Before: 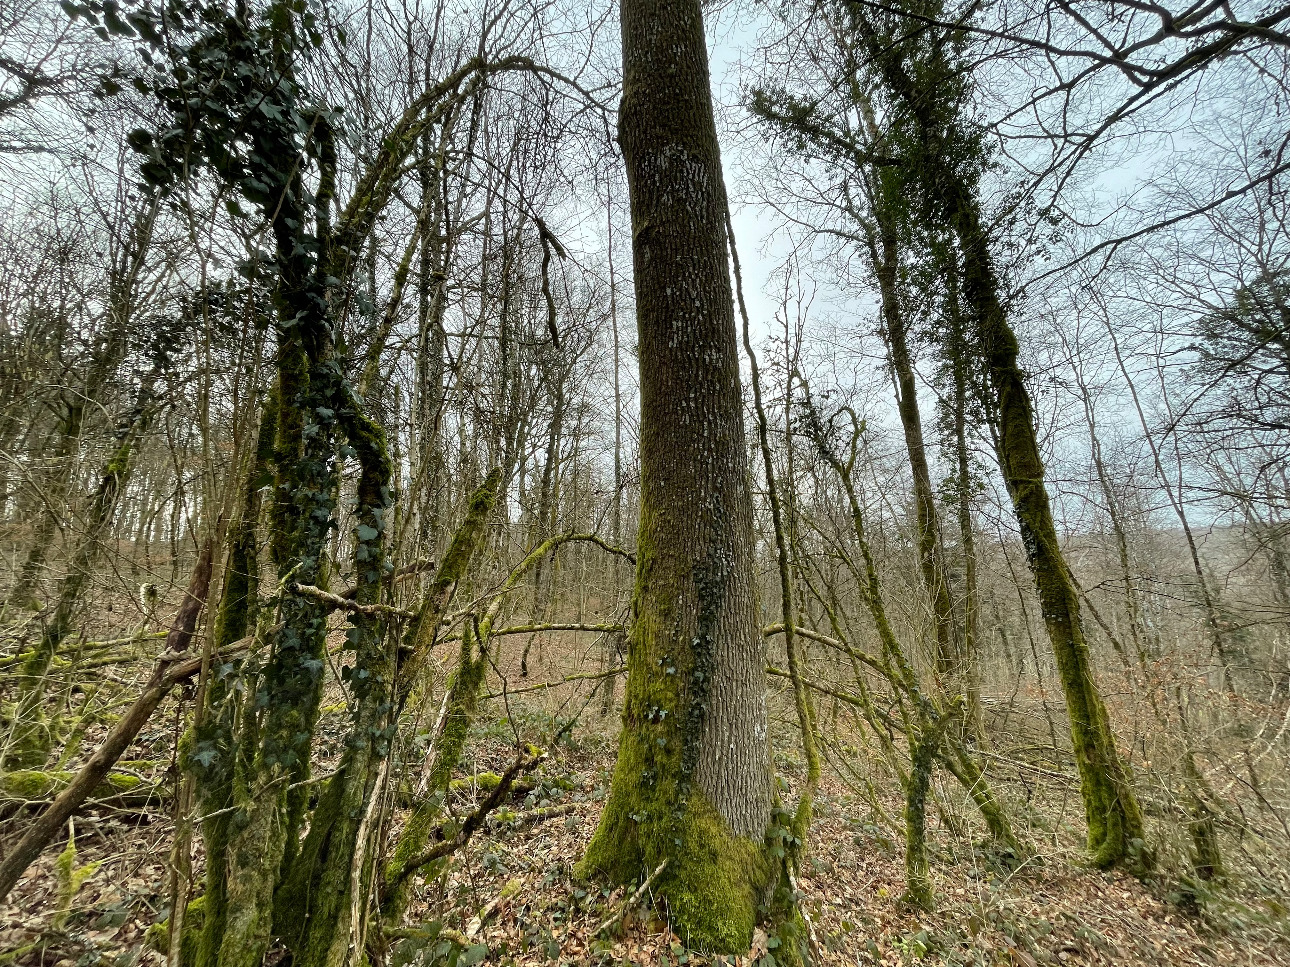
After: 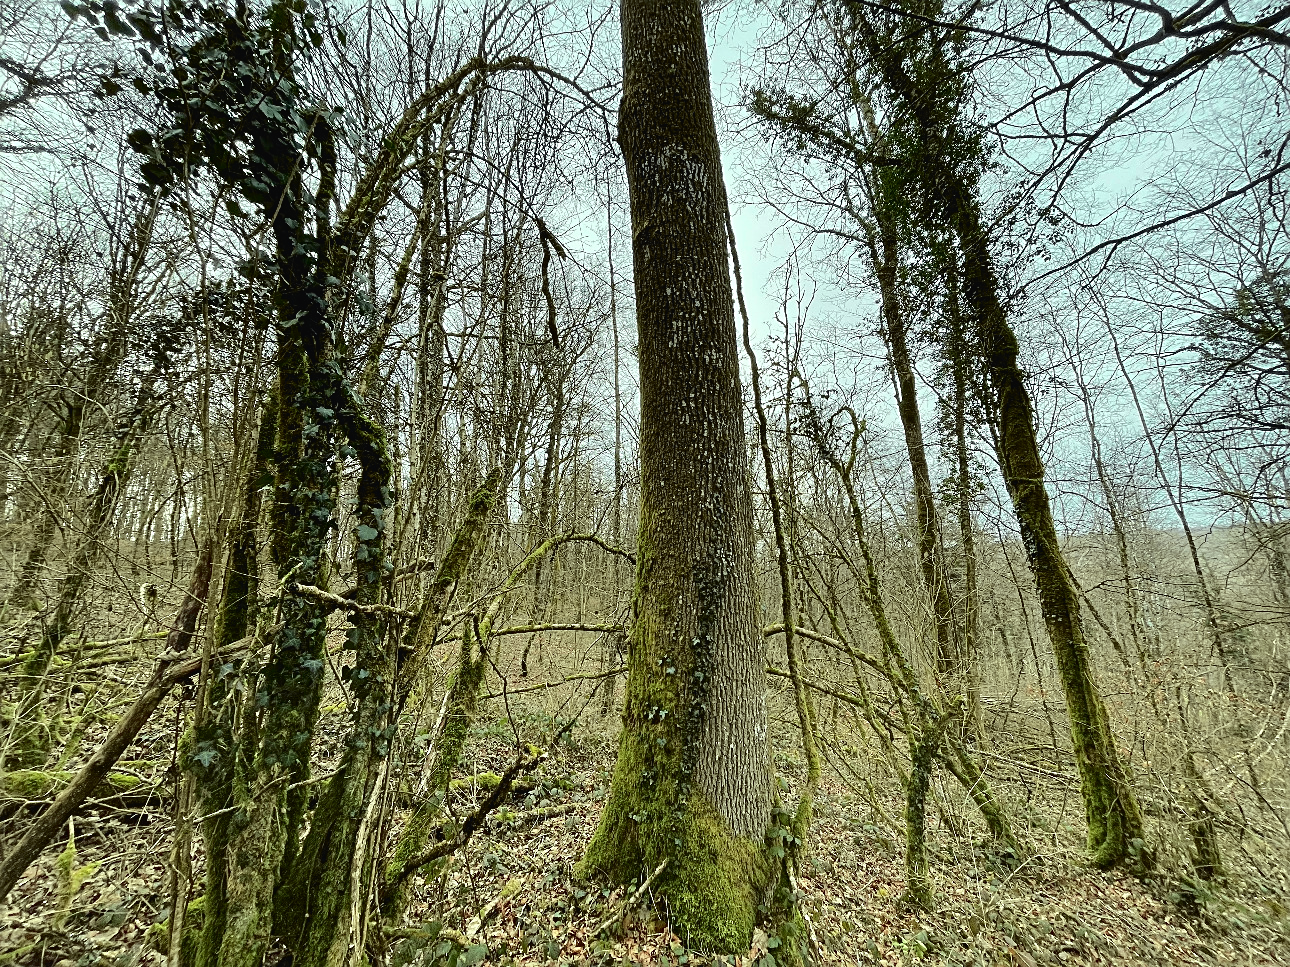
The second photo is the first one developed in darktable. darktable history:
tone curve: curves: ch0 [(0.003, 0) (0.066, 0.031) (0.16, 0.089) (0.269, 0.218) (0.395, 0.408) (0.517, 0.56) (0.684, 0.734) (0.791, 0.814) (1, 1)]; ch1 [(0, 0) (0.164, 0.115) (0.337, 0.332) (0.39, 0.398) (0.464, 0.461) (0.501, 0.5) (0.507, 0.5) (0.534, 0.532) (0.577, 0.59) (0.652, 0.681) (0.733, 0.764) (0.819, 0.823) (1, 1)]; ch2 [(0, 0) (0.337, 0.382) (0.464, 0.476) (0.501, 0.5) (0.527, 0.54) (0.551, 0.565) (0.628, 0.632) (0.689, 0.686) (1, 1)], color space Lab, independent channels, preserve colors none
contrast brightness saturation: contrast -0.1, saturation -0.1
exposure: exposure 0.15 EV, compensate highlight preservation false
color correction: highlights a* -8, highlights b* 3.1
sharpen: on, module defaults
